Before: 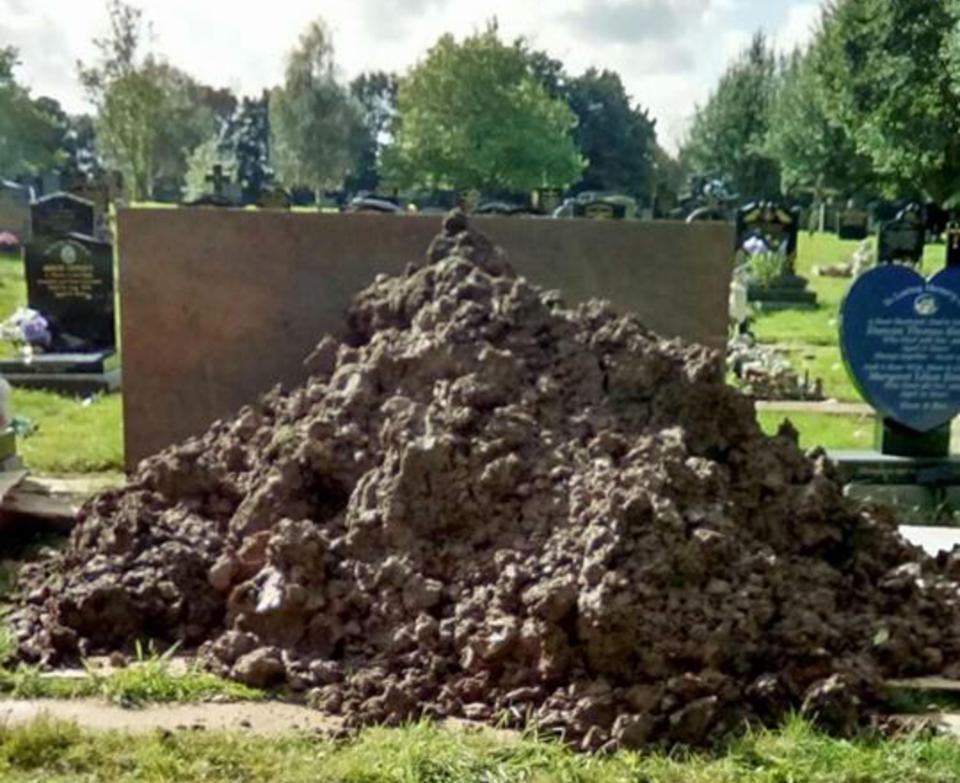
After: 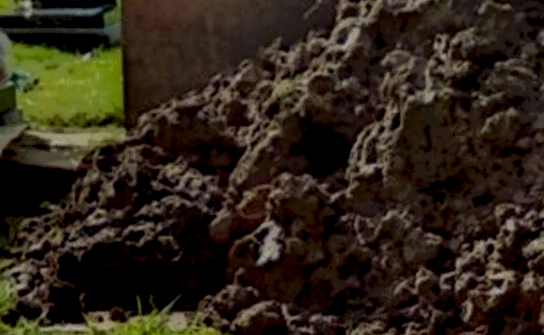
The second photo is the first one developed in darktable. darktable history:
local contrast: highlights 4%, shadows 199%, detail 164%, midtone range 0.007
contrast equalizer: octaves 7, y [[0.5, 0.5, 0.472, 0.5, 0.5, 0.5], [0.5 ×6], [0.5 ×6], [0 ×6], [0 ×6]]
crop: top 44.29%, right 43.333%, bottom 12.81%
